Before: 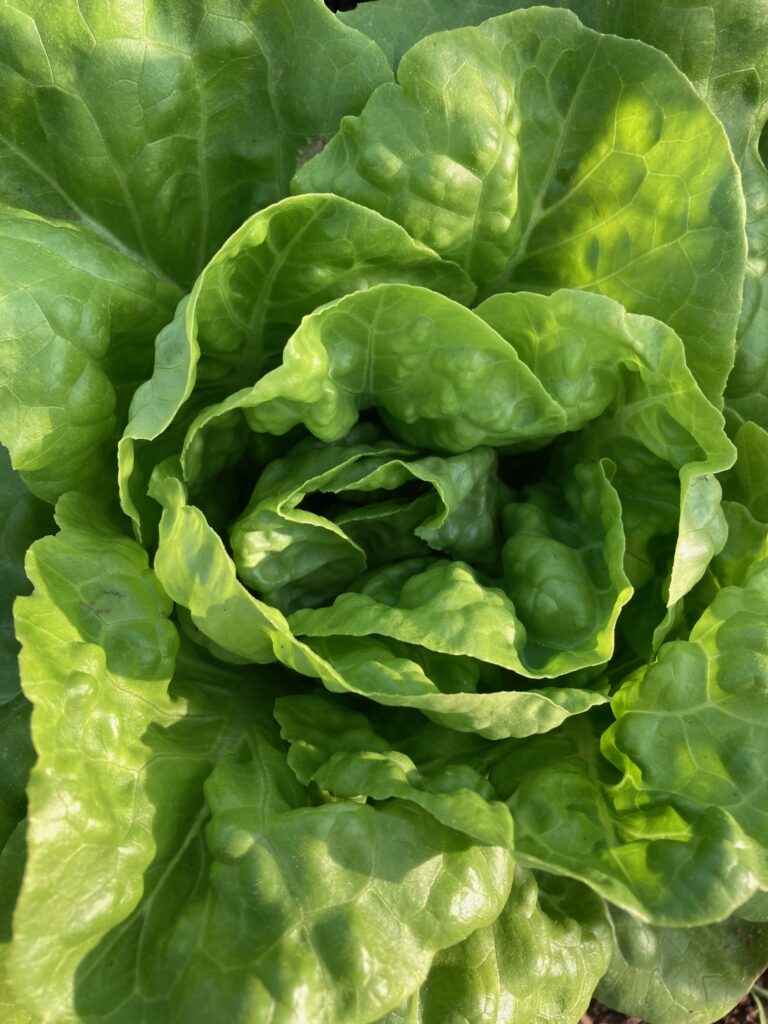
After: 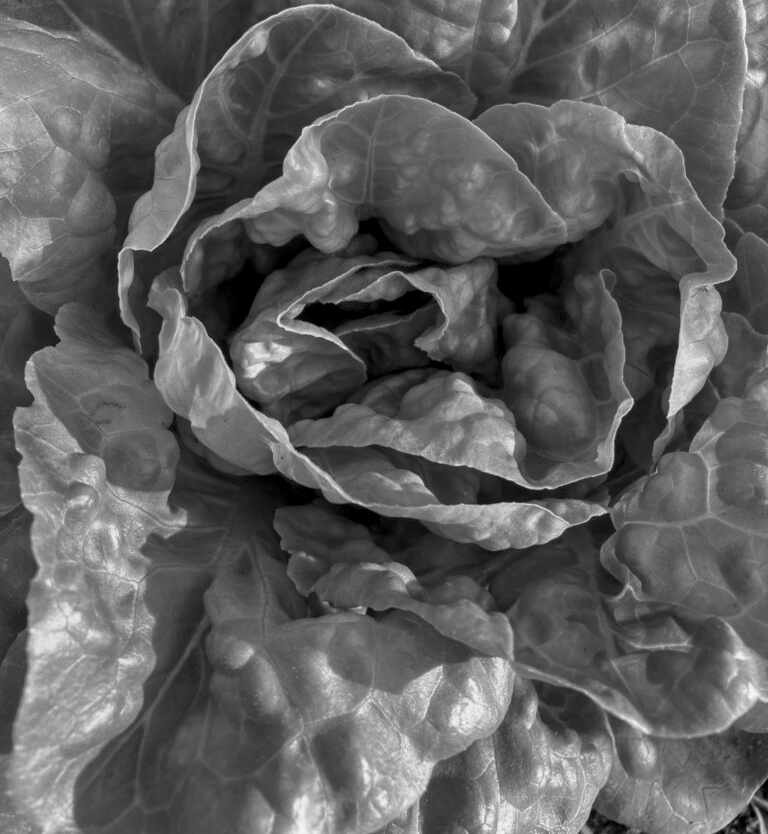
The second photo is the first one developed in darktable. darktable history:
crop and rotate: top 18.507%
shadows and highlights: highlights color adjustment 0%, soften with gaussian
monochrome: a 0, b 0, size 0.5, highlights 0.57
local contrast: on, module defaults
